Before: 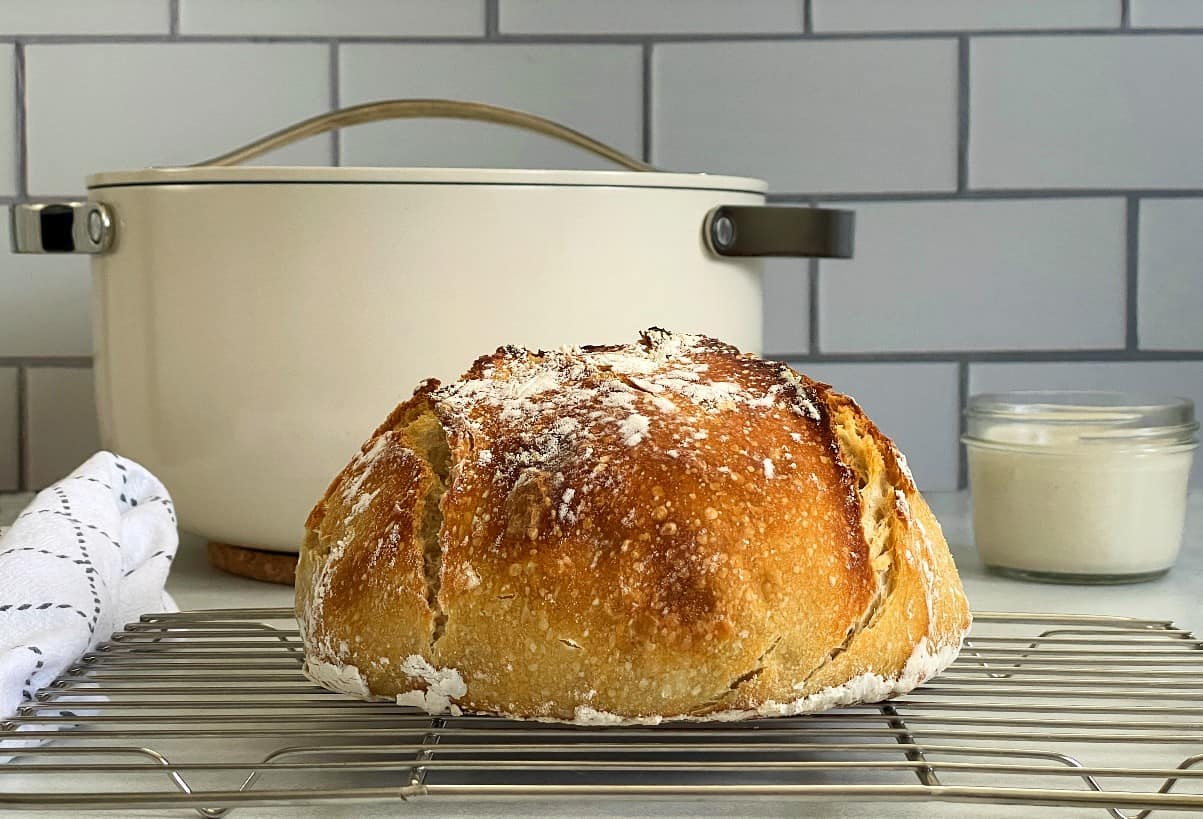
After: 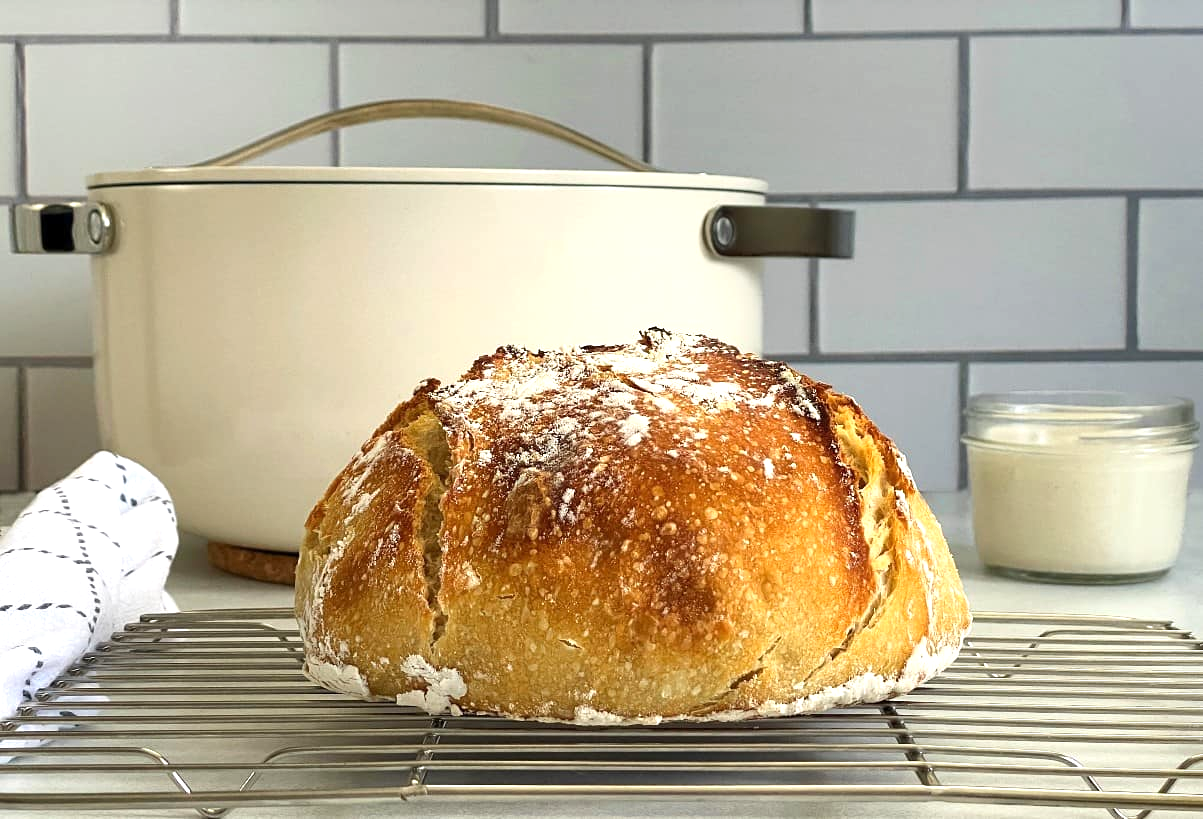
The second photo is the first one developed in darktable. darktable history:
exposure: exposure 0.438 EV, compensate exposure bias true, compensate highlight preservation false
